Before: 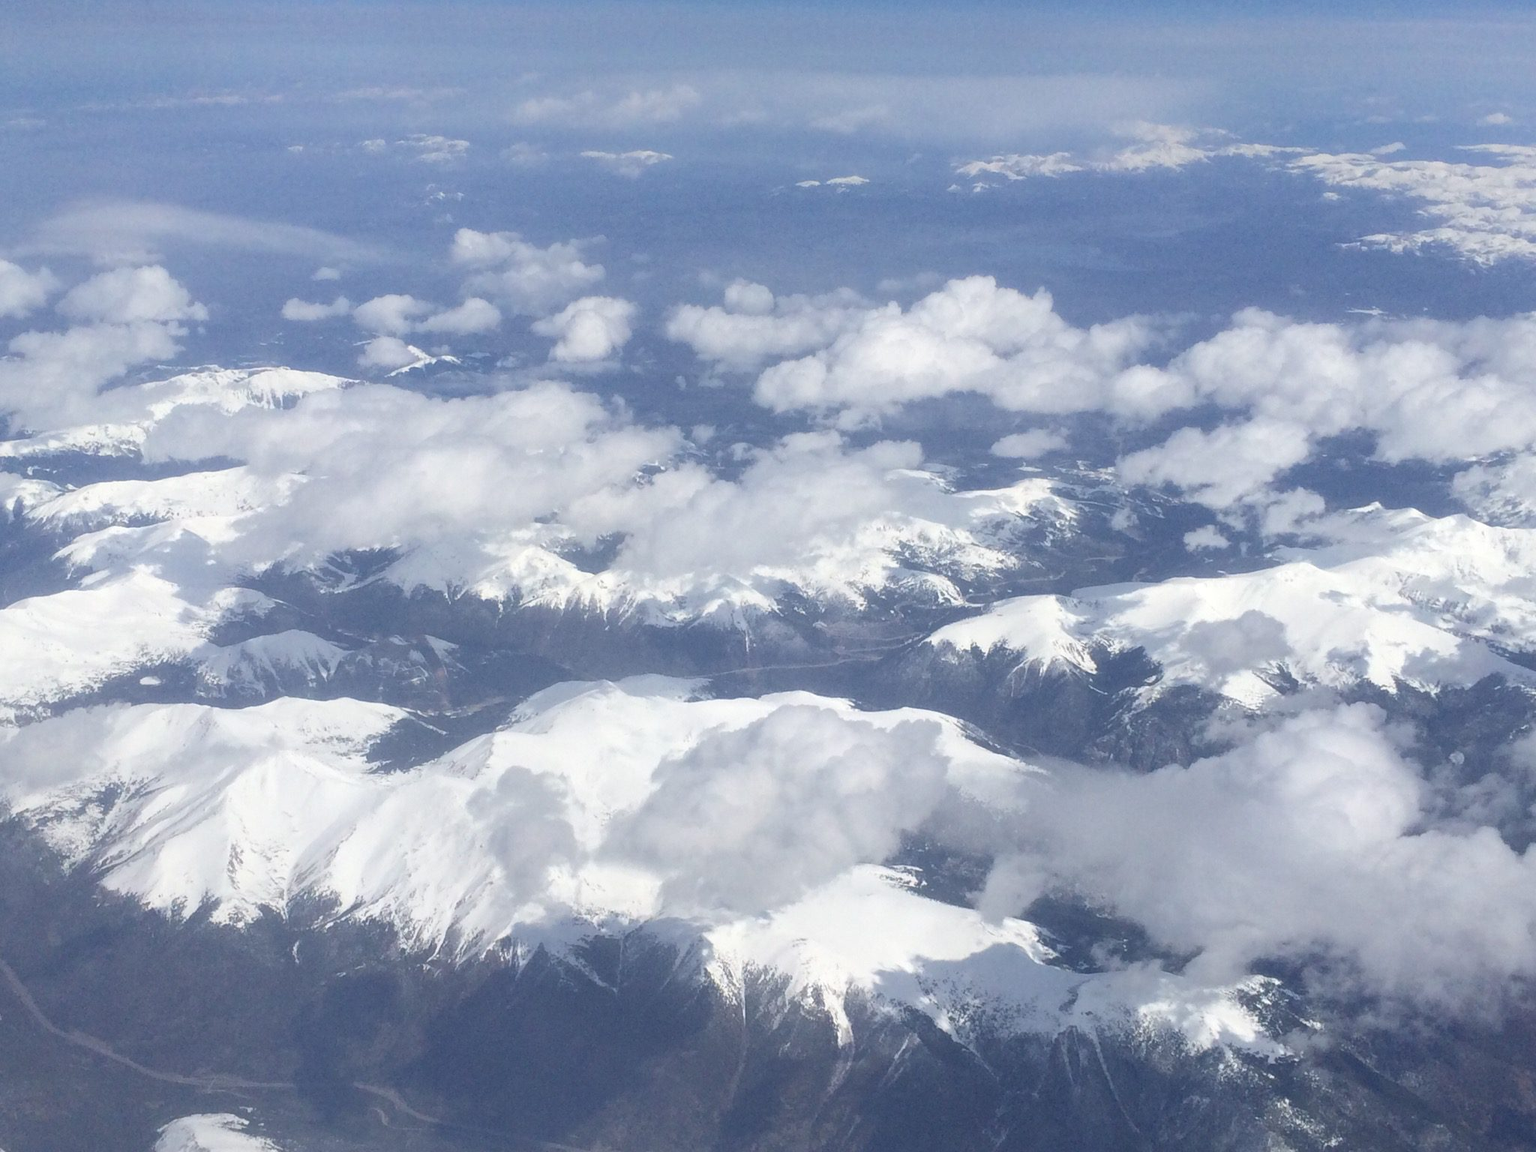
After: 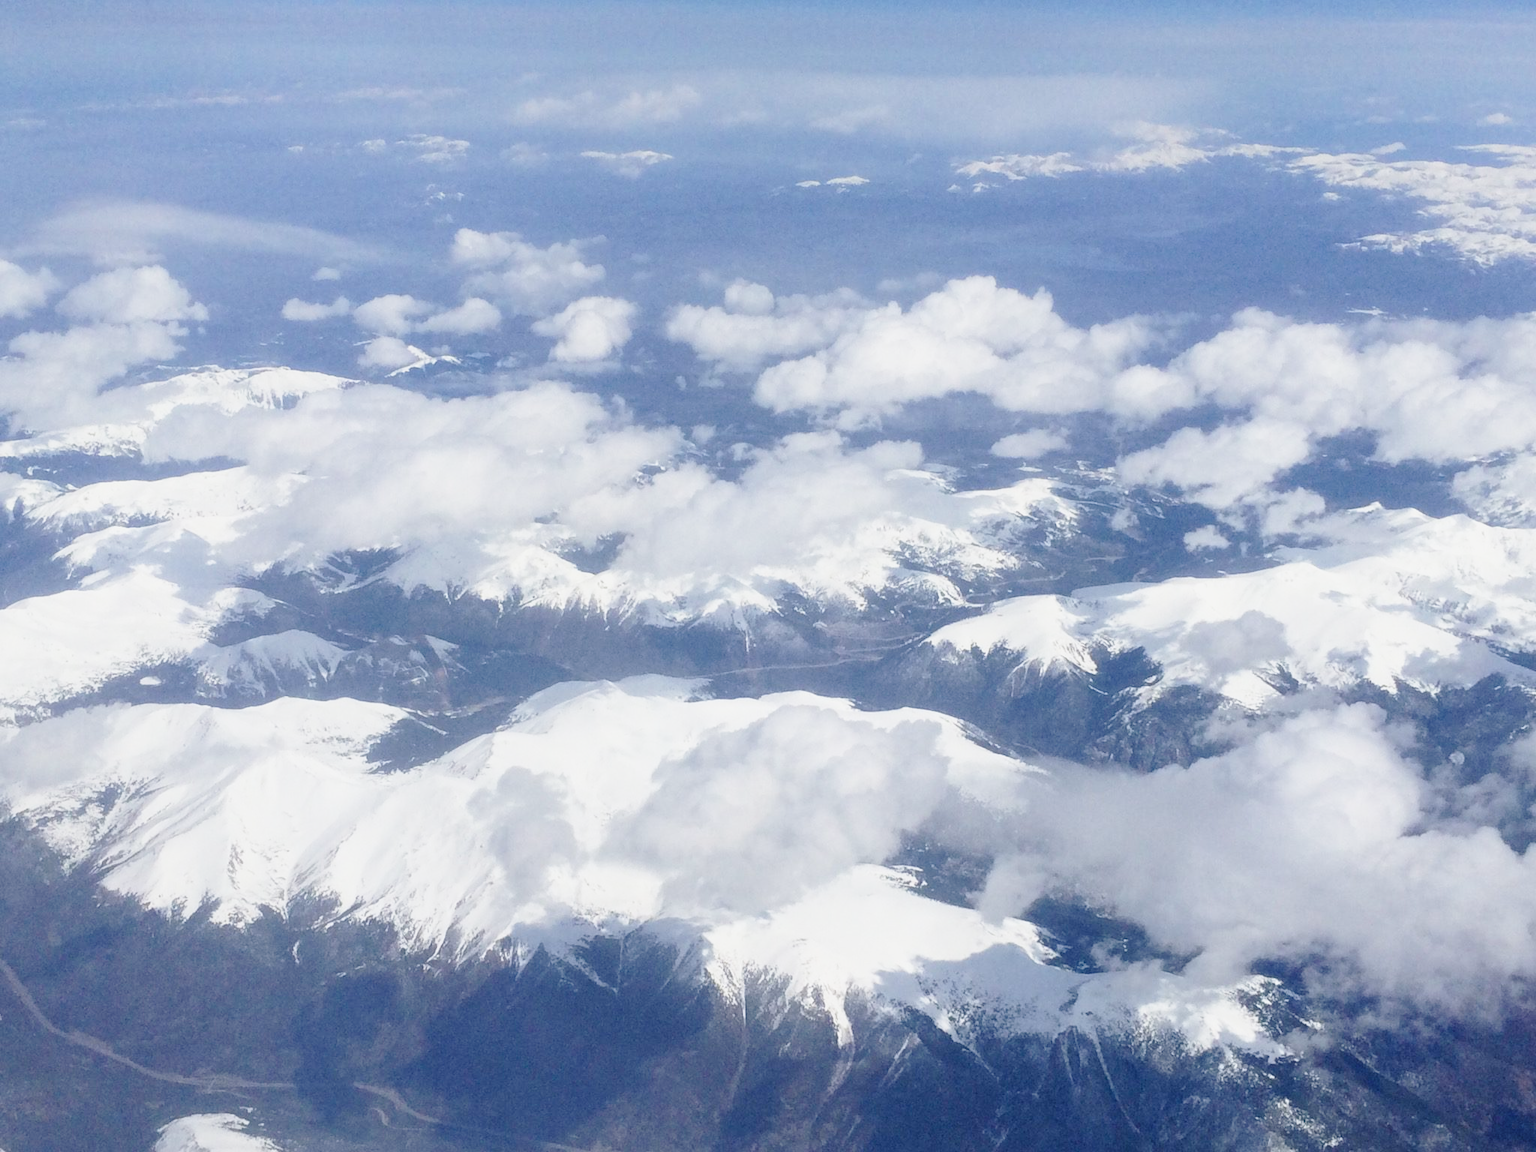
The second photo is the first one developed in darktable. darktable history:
base curve: curves: ch0 [(0, 0) (0.028, 0.03) (0.121, 0.232) (0.46, 0.748) (0.859, 0.968) (1, 1)], preserve colors none
exposure: black level correction 0.011, exposure -0.477 EV, compensate exposure bias true, compensate highlight preservation false
